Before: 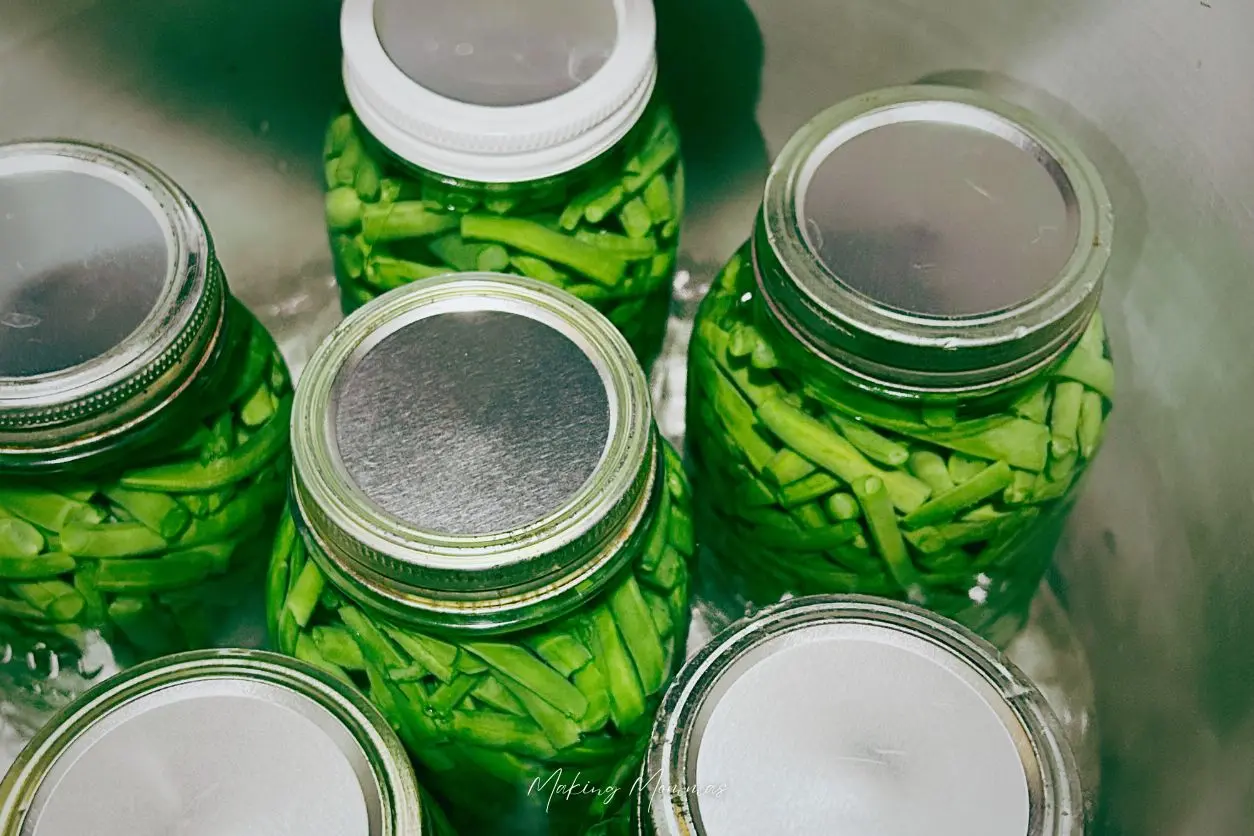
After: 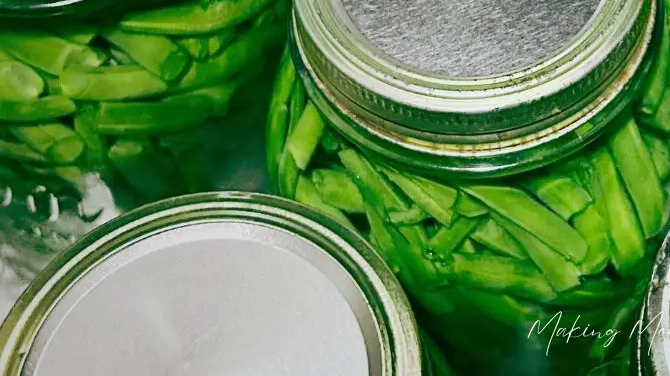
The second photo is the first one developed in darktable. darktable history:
crop and rotate: top 54.742%, right 46.522%, bottom 0.207%
